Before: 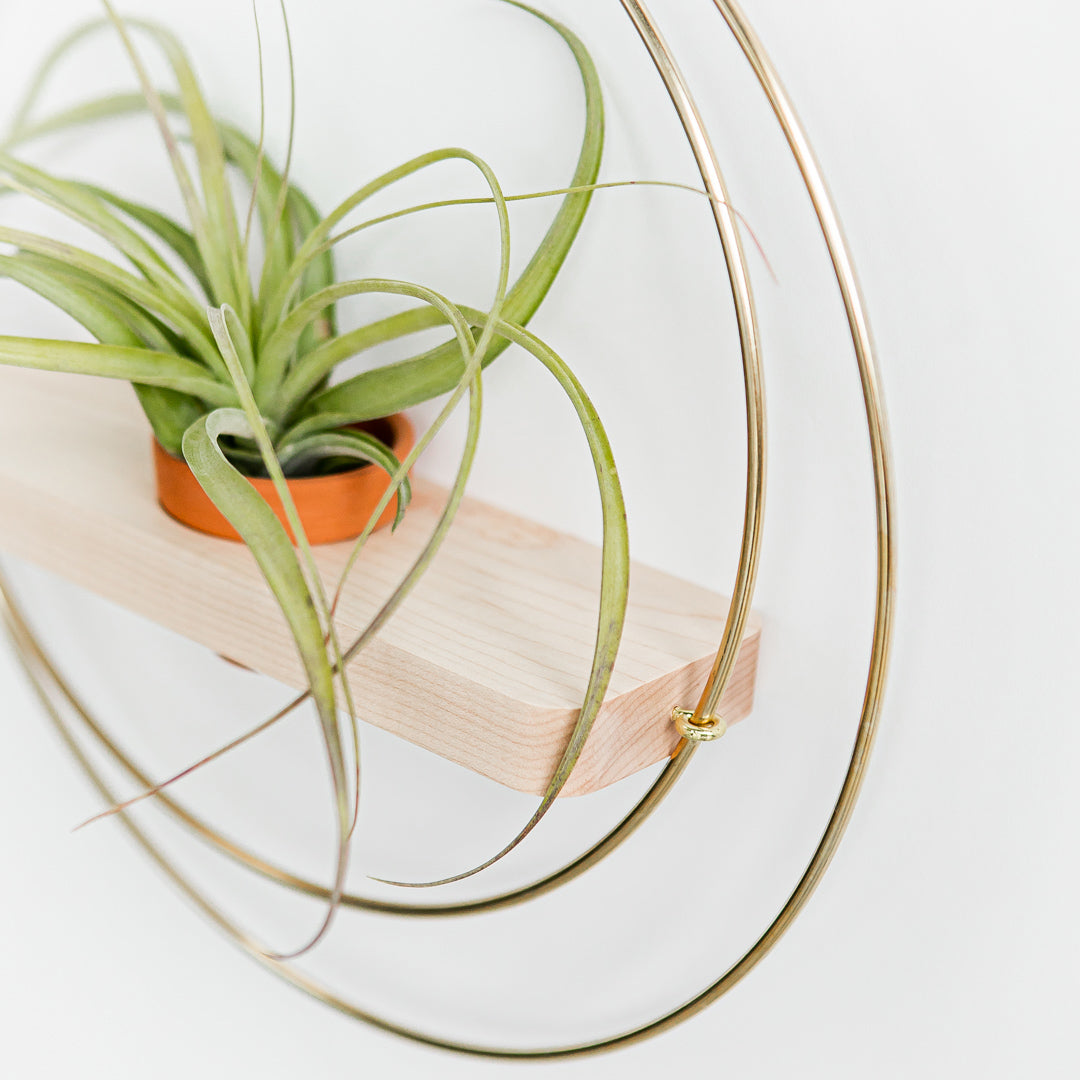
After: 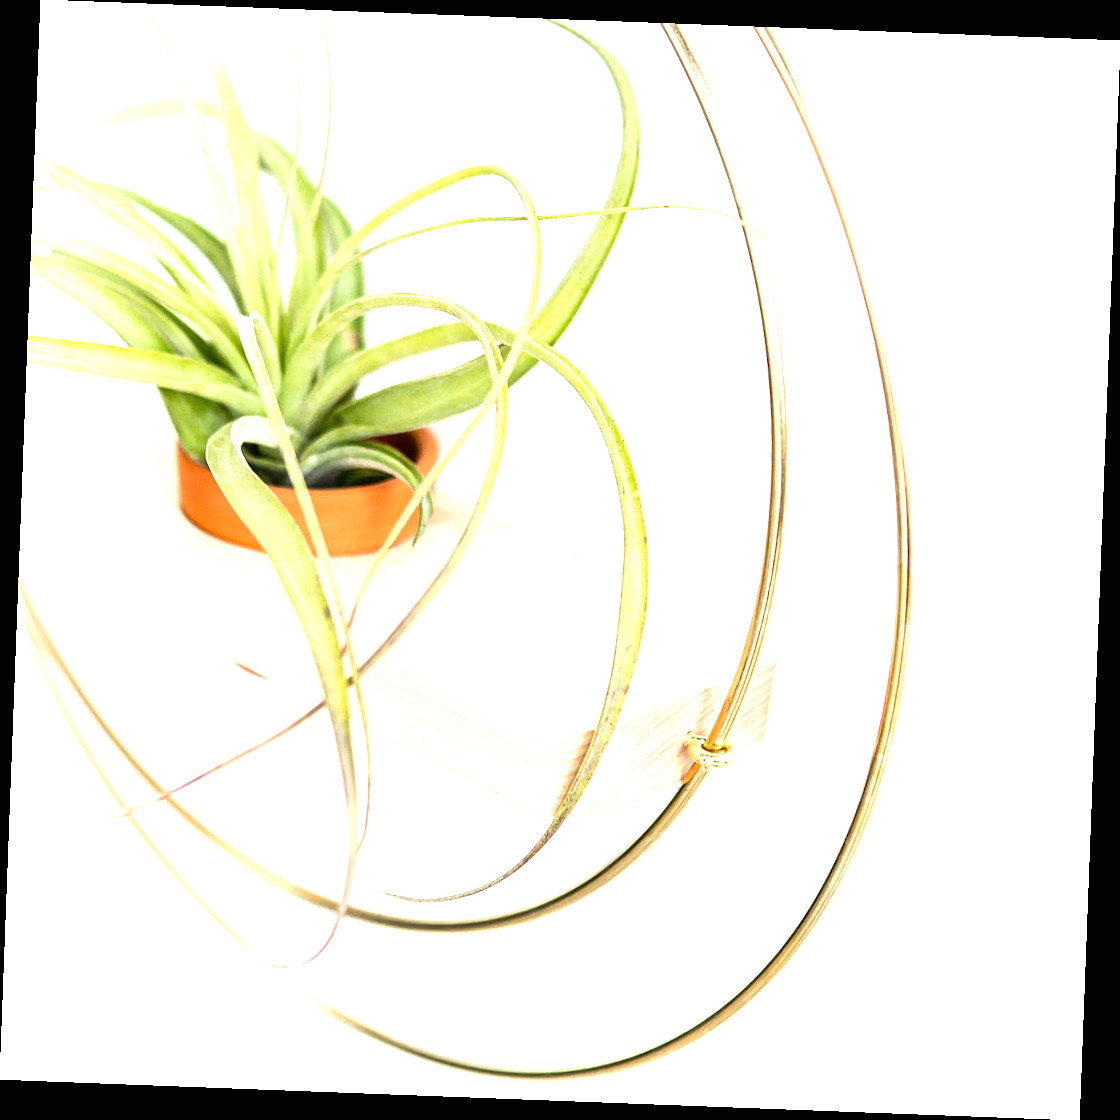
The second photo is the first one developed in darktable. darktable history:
exposure: black level correction 0, exposure 1.173 EV, compensate exposure bias true, compensate highlight preservation false
rotate and perspective: rotation 2.17°, automatic cropping off
